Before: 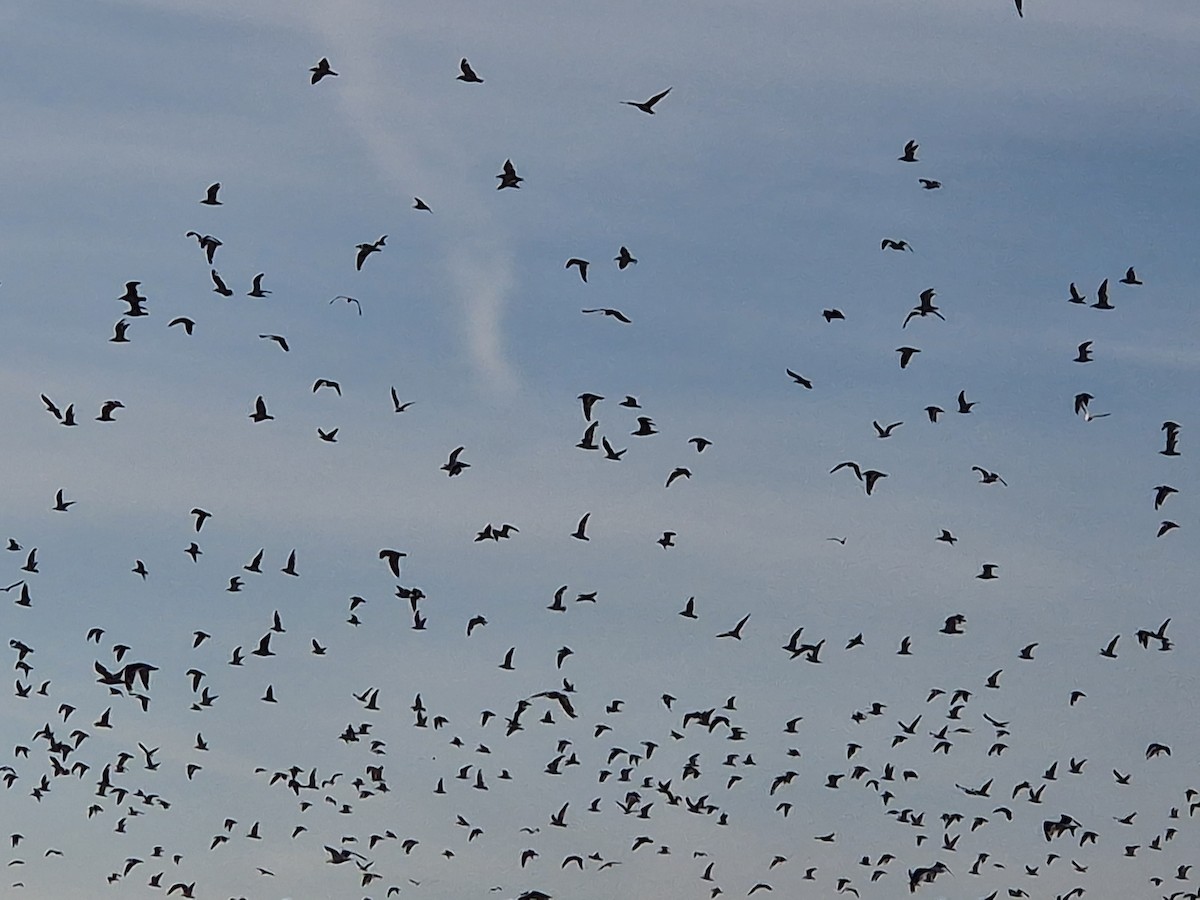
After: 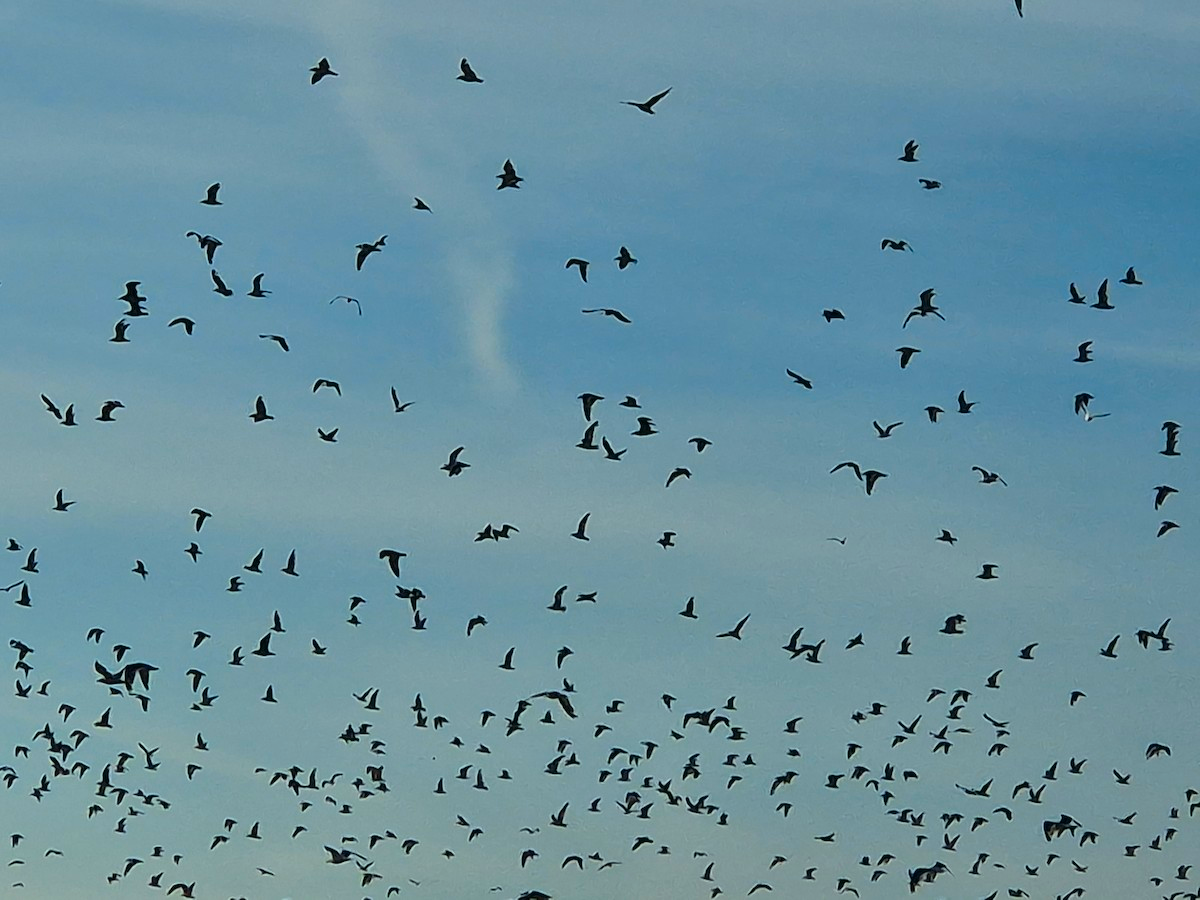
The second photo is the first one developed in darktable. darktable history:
color correction: highlights a* -7.35, highlights b* 1.51, shadows a* -3.47, saturation 1.42
